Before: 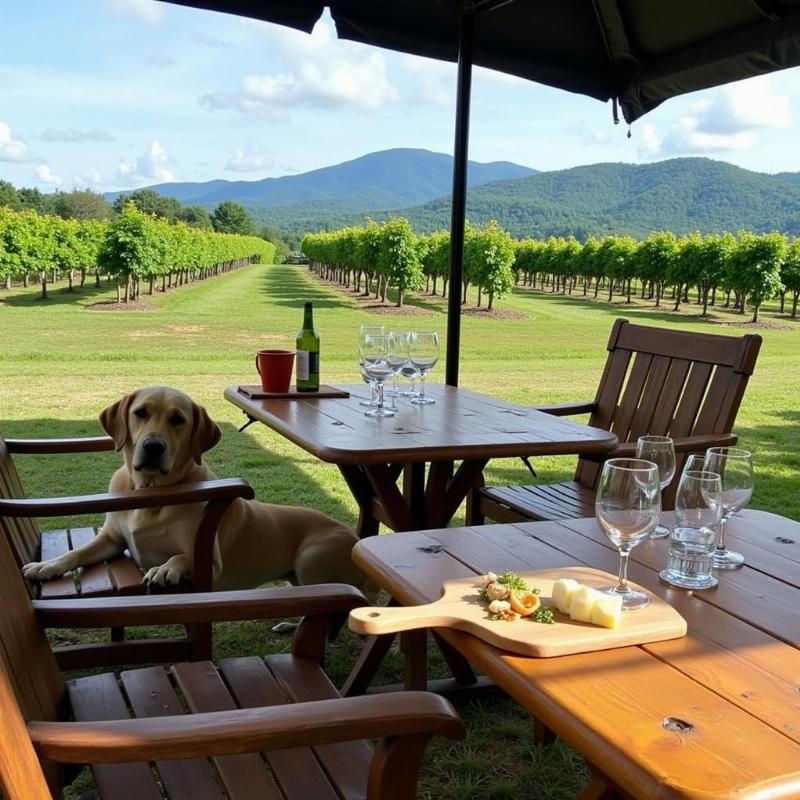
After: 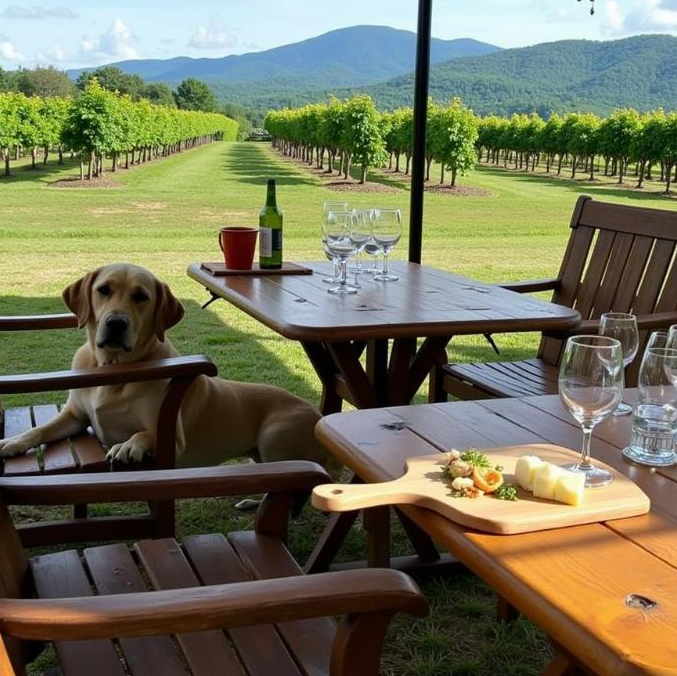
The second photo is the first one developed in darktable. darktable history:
crop and rotate: left 4.636%, top 15.404%, right 10.67%
